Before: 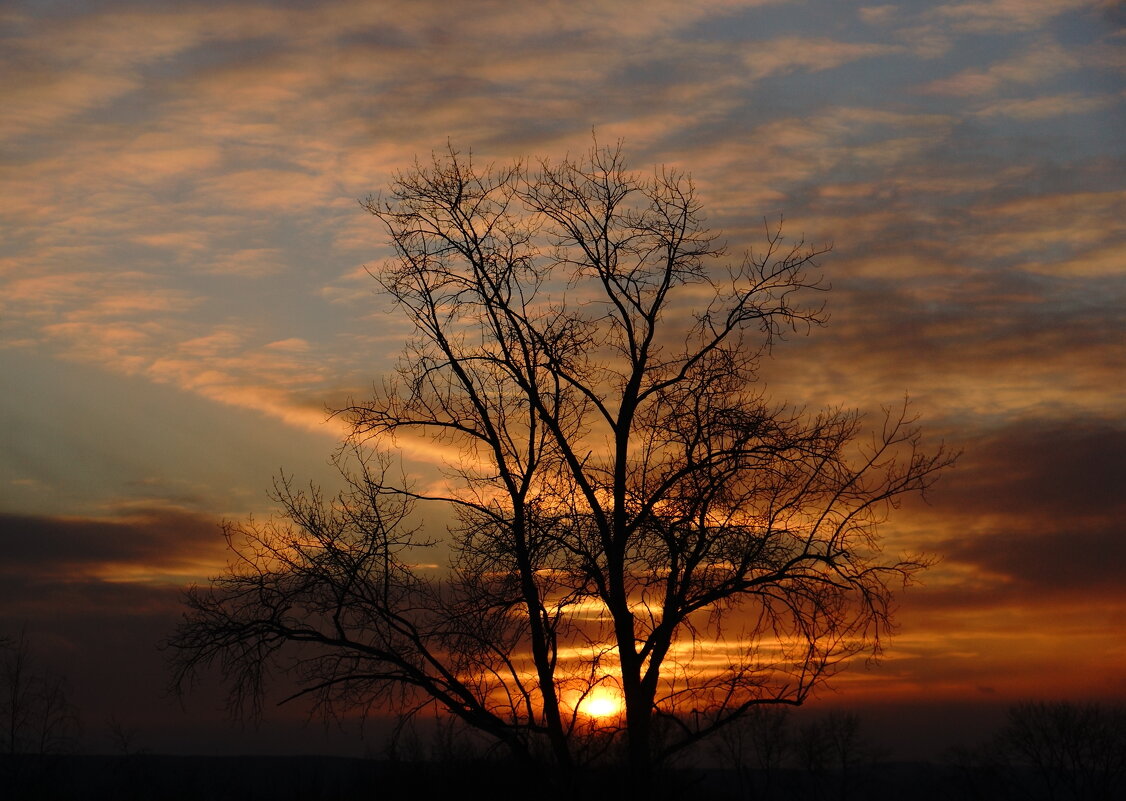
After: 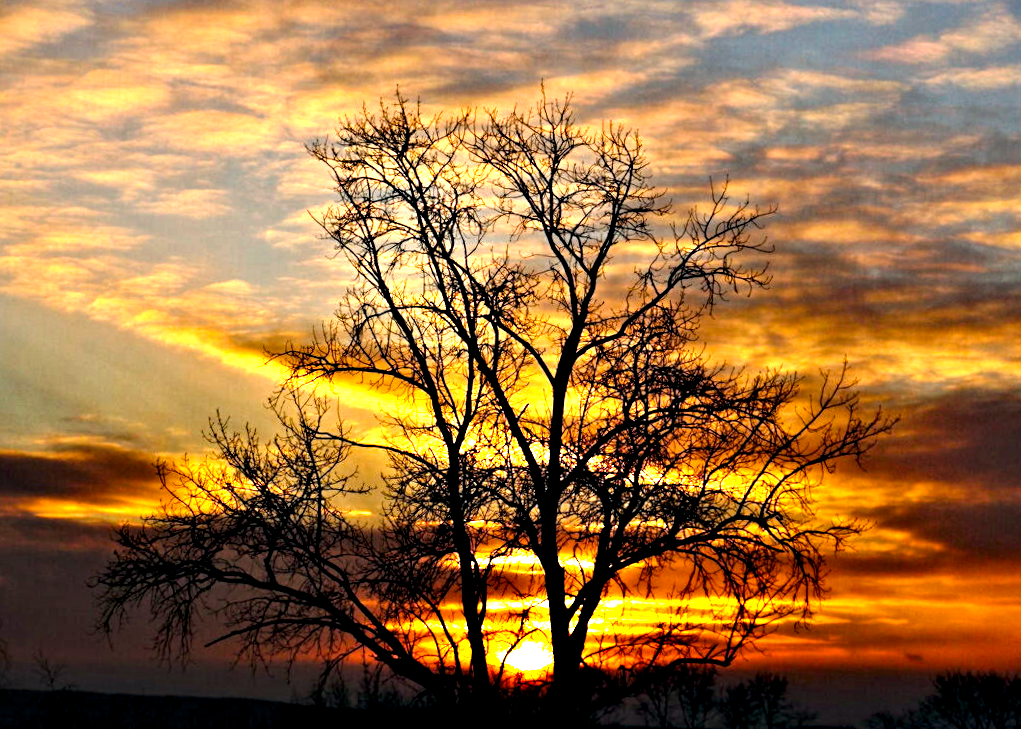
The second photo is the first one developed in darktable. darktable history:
exposure: black level correction 0.001, exposure 0.499 EV, compensate exposure bias true, compensate highlight preservation false
crop and rotate: angle -2.13°, left 3.15%, top 3.807%, right 1.458%, bottom 0.428%
contrast equalizer: y [[0.48, 0.654, 0.731, 0.706, 0.772, 0.382], [0.55 ×6], [0 ×6], [0 ×6], [0 ×6]]
color balance rgb: shadows lift › chroma 0.708%, shadows lift › hue 111.31°, perceptual saturation grading › global saturation 29.964%, perceptual brilliance grading › global brilliance 29.195%, global vibrance 2.279%
